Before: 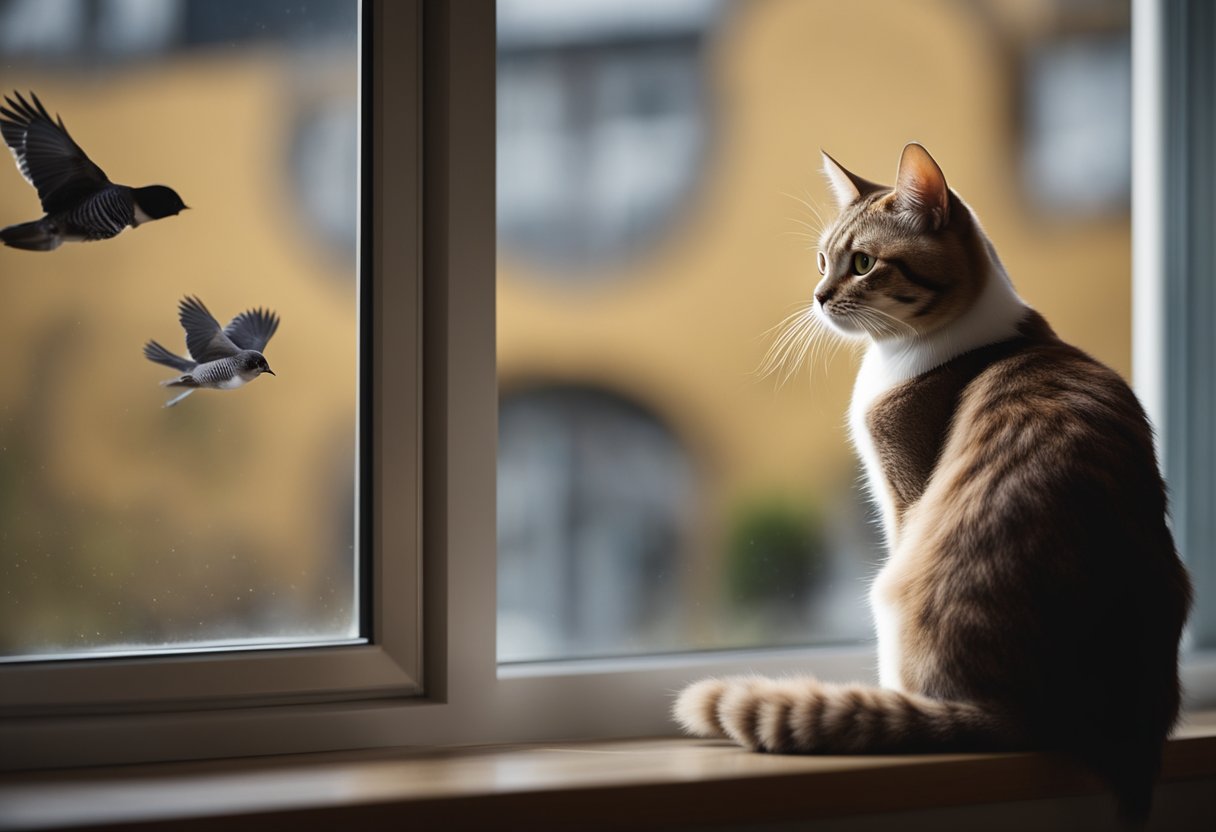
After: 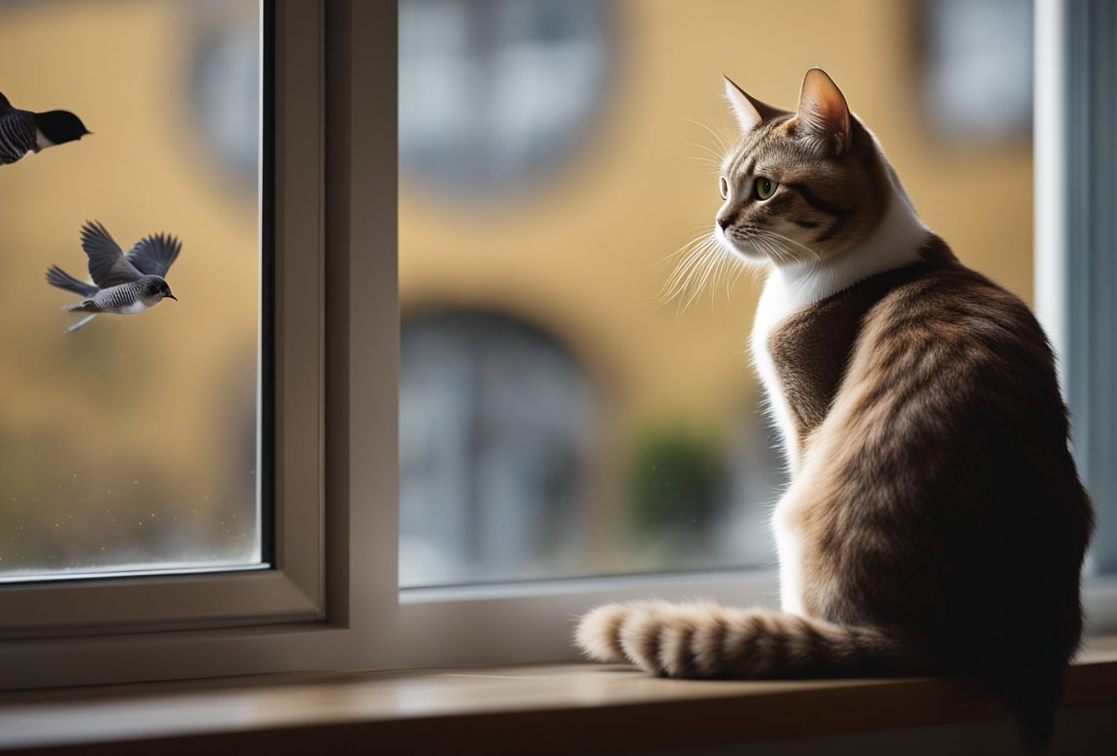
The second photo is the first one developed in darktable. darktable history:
crop and rotate: left 8.08%, top 9.111%
